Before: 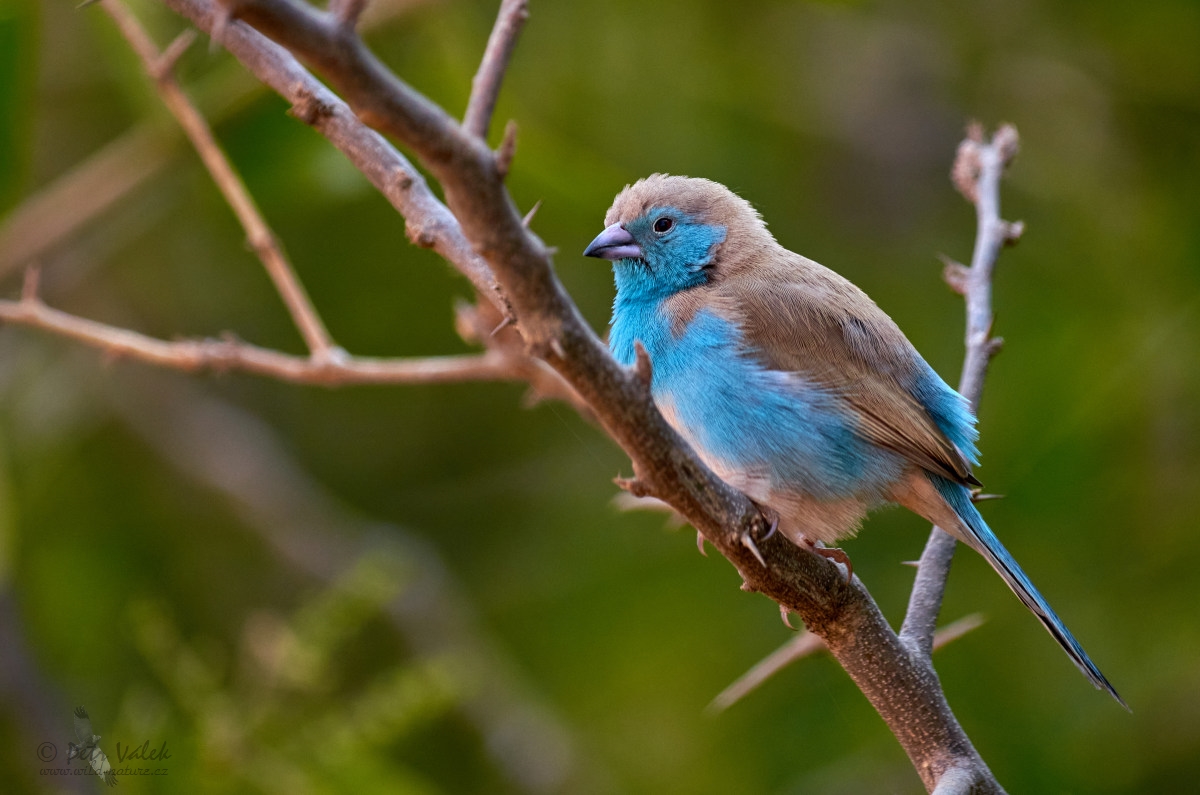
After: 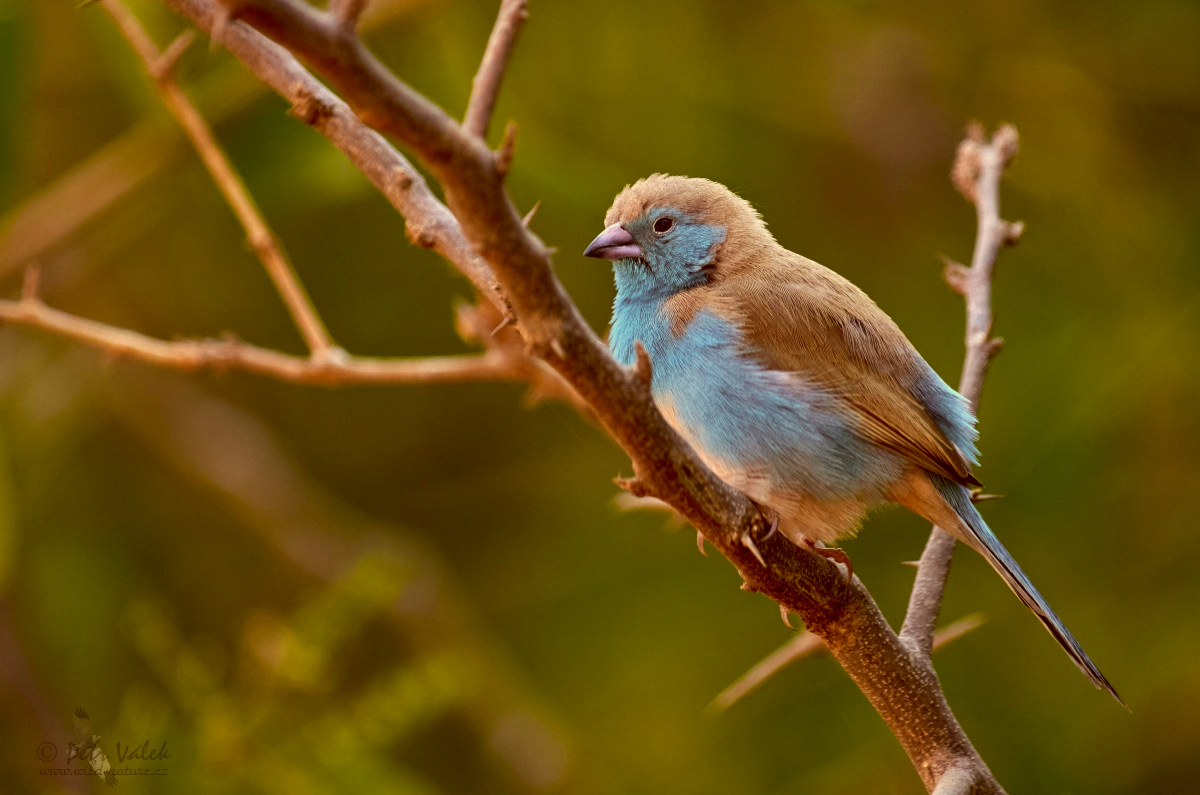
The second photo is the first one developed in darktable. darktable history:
color correction: highlights a* 1.19, highlights b* 24, shadows a* 15.73, shadows b* 24.76
